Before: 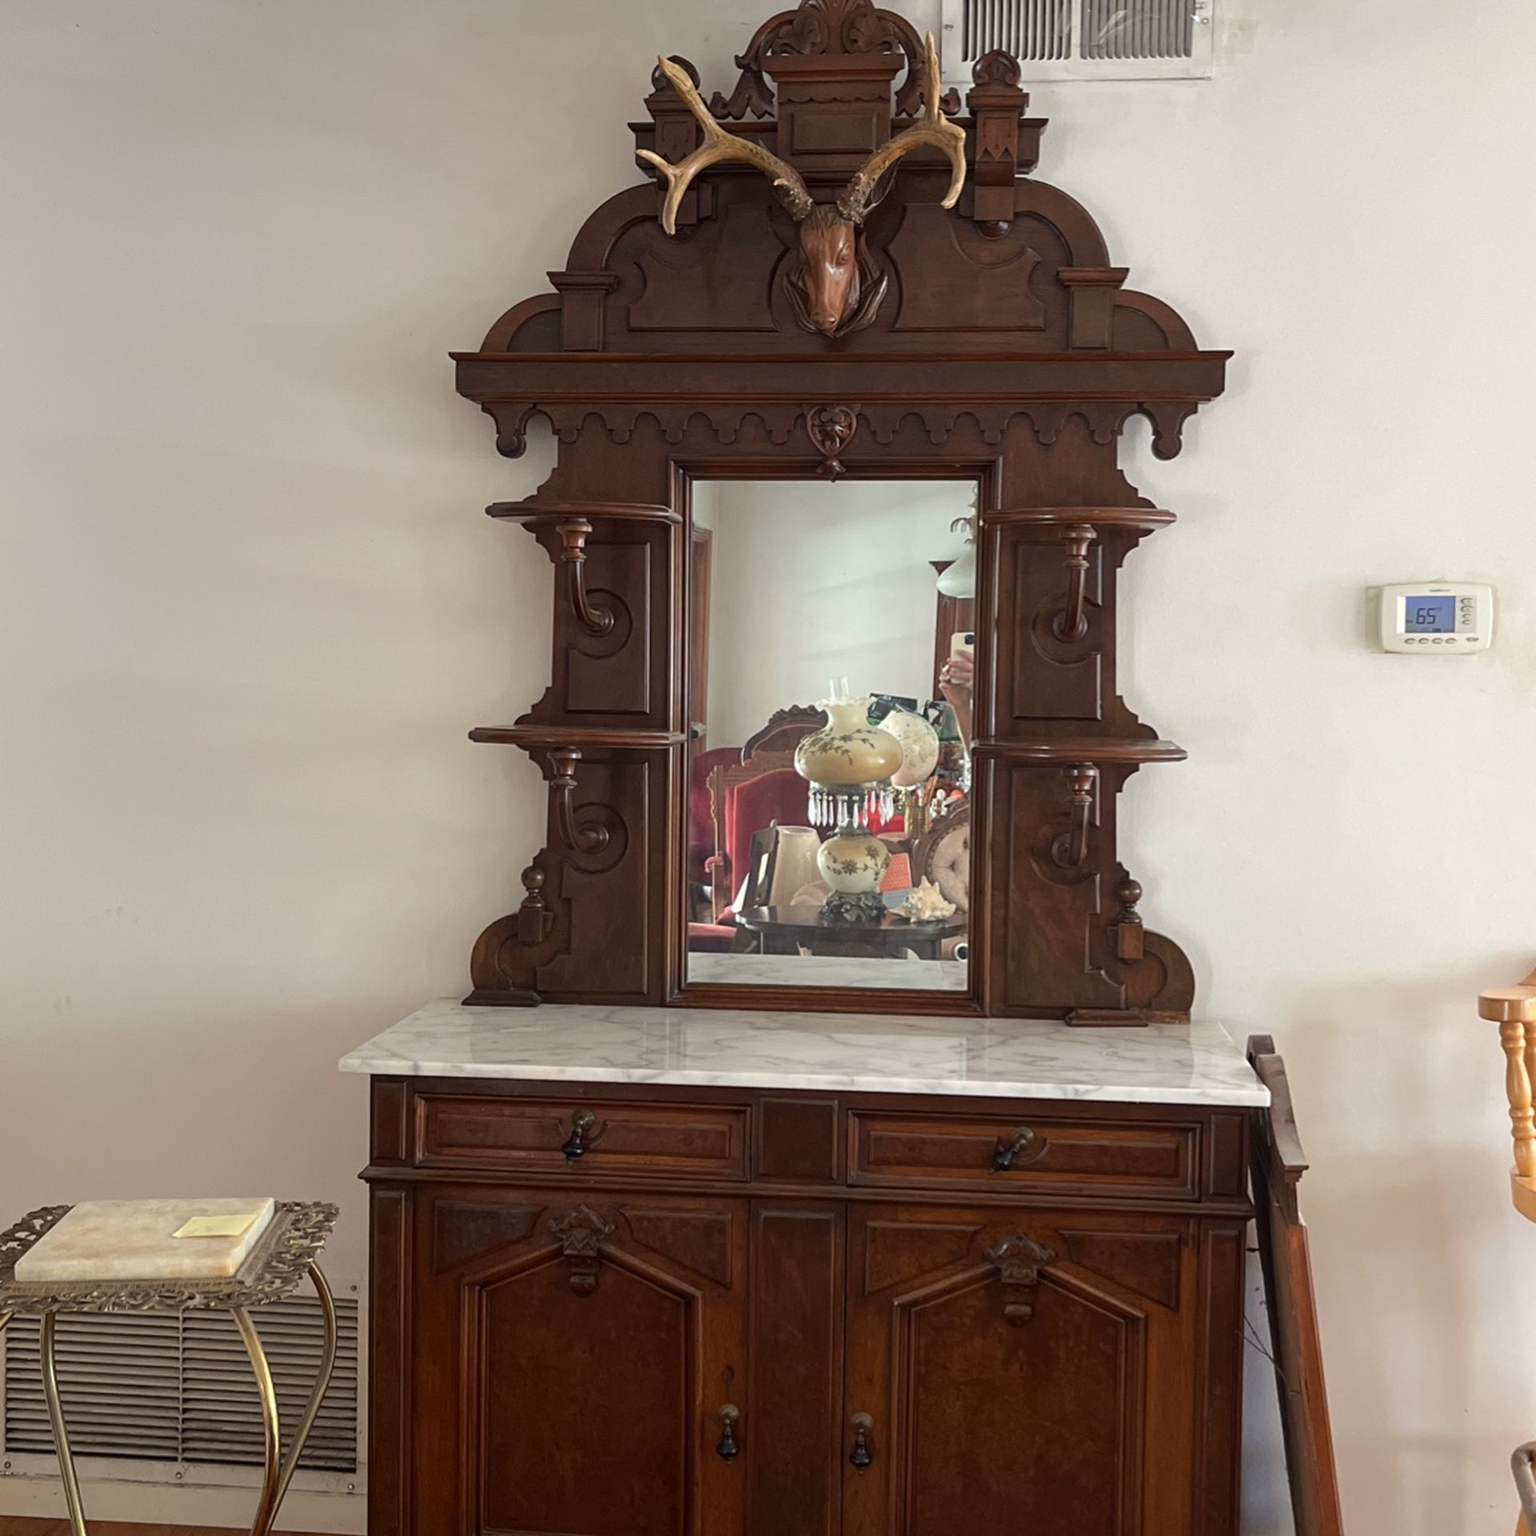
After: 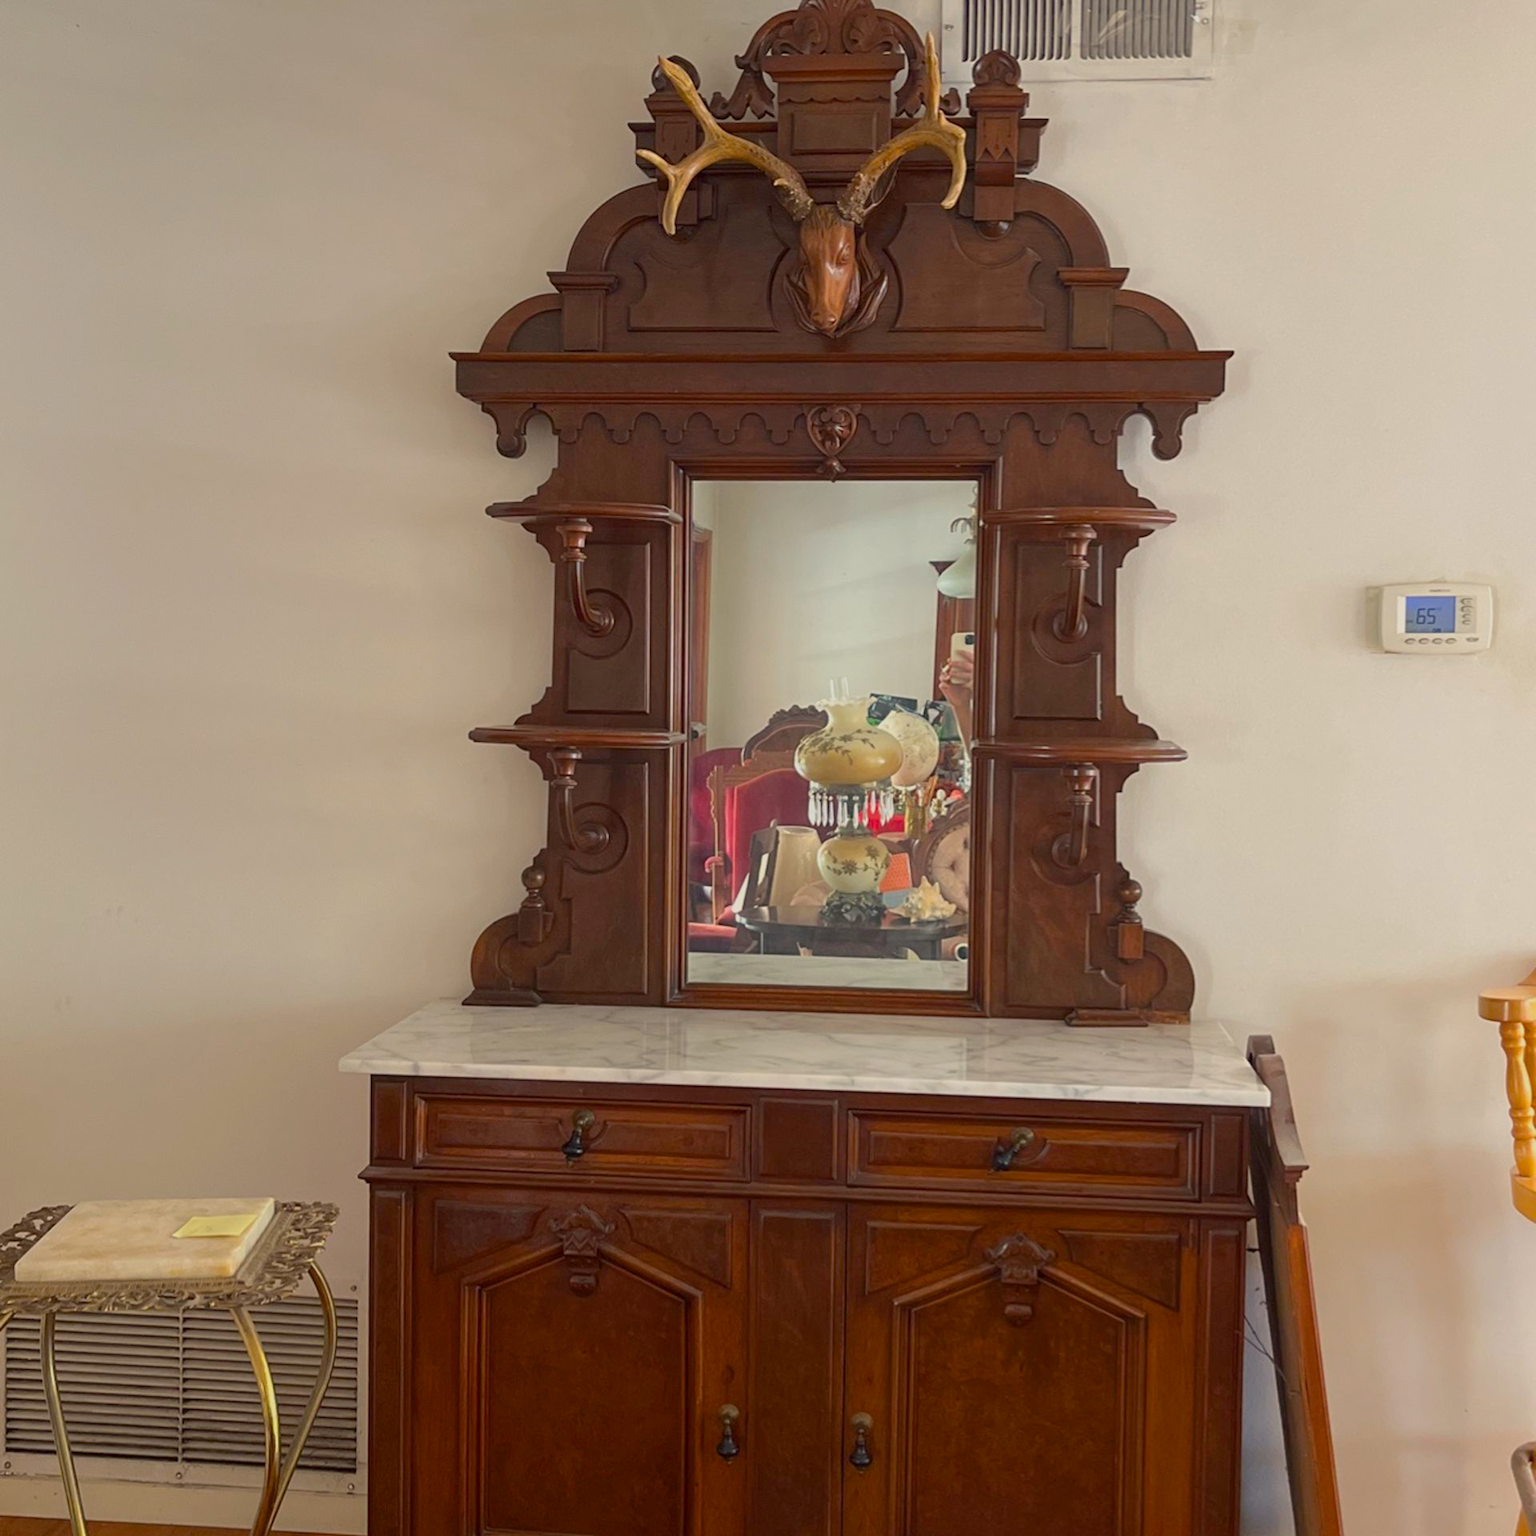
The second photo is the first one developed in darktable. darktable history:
color balance rgb: power › hue 174.33°, highlights gain › chroma 2.072%, highlights gain › hue 72.16°, linear chroma grading › global chroma 14.911%, perceptual saturation grading › global saturation 19.368%, contrast -19.466%
